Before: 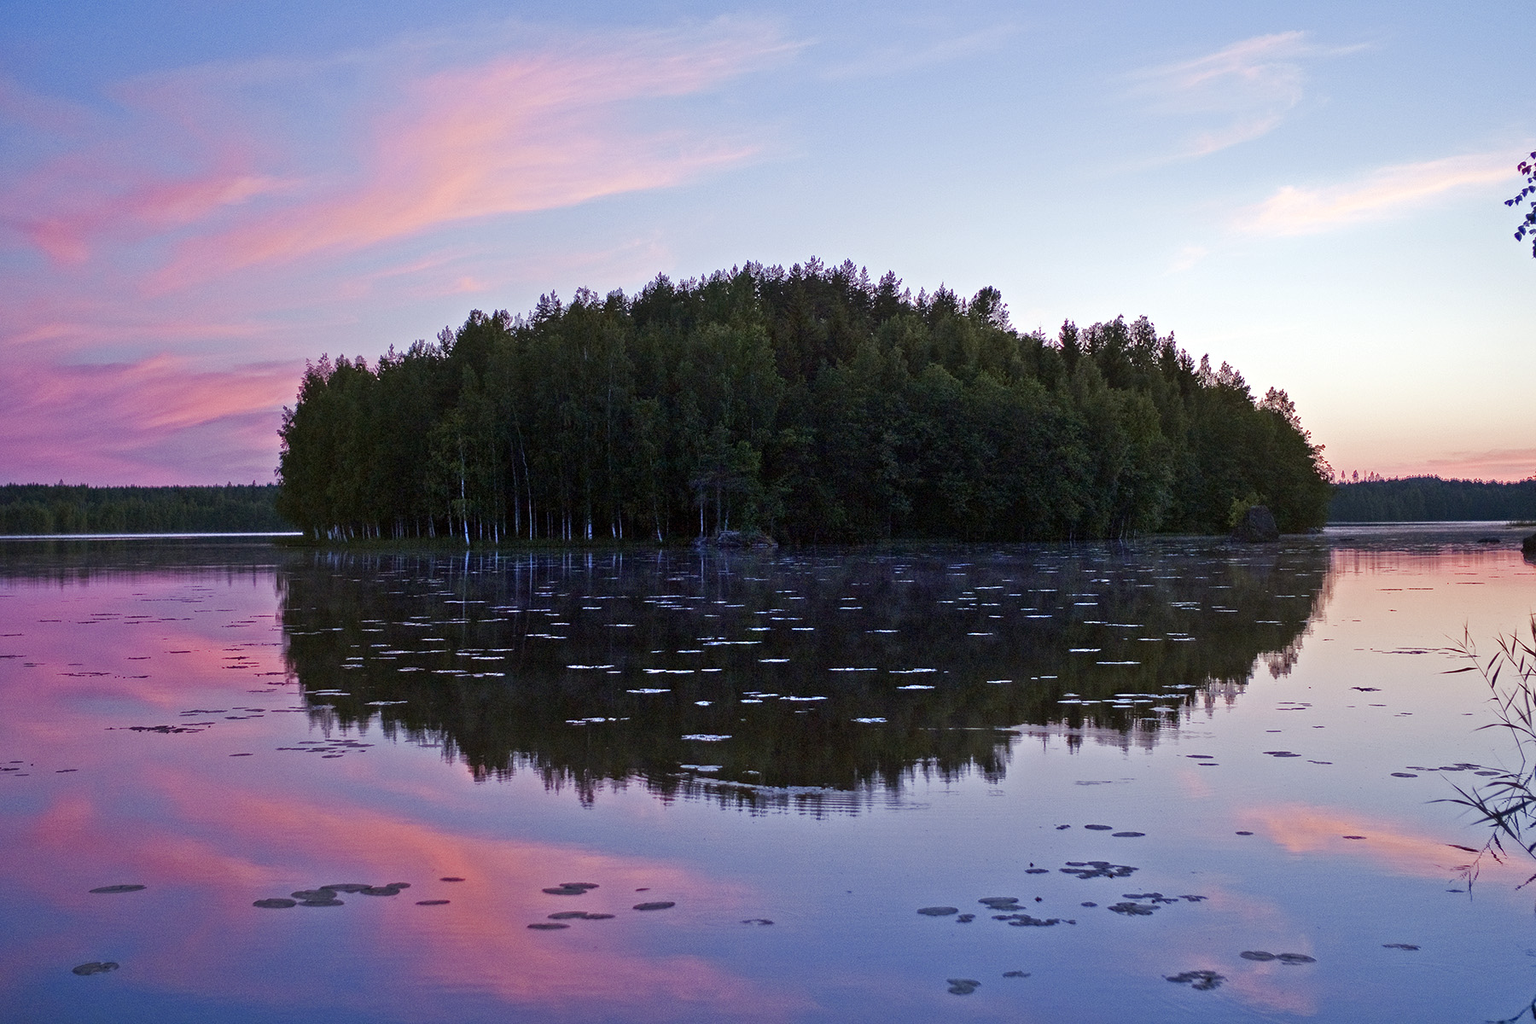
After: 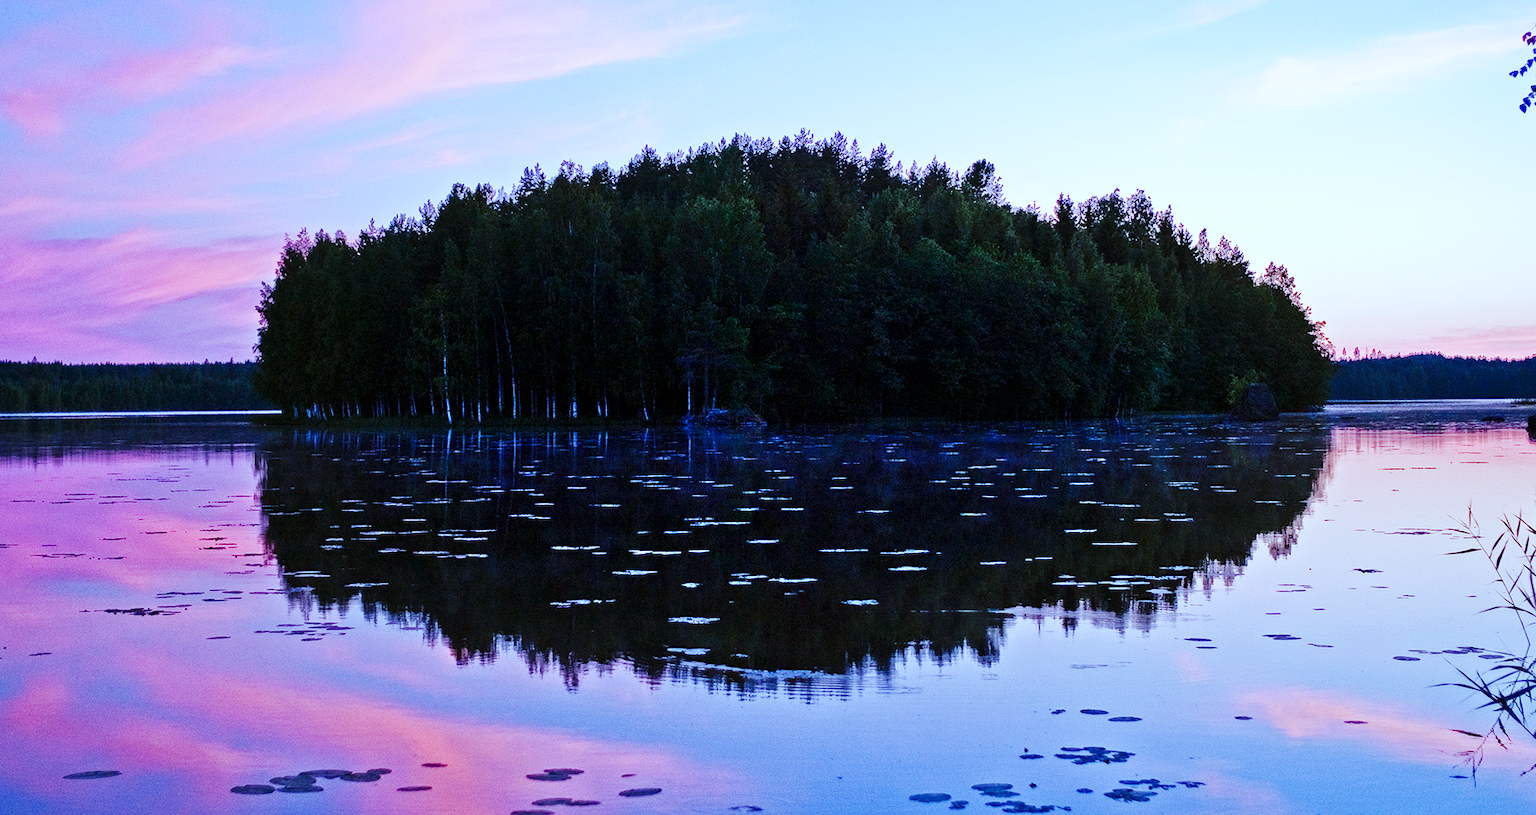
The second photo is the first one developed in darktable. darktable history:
crop and rotate: left 1.814%, top 12.818%, right 0.25%, bottom 9.225%
base curve: curves: ch0 [(0, 0) (0.036, 0.025) (0.121, 0.166) (0.206, 0.329) (0.605, 0.79) (1, 1)], preserve colors none
white balance: red 0.871, blue 1.249
